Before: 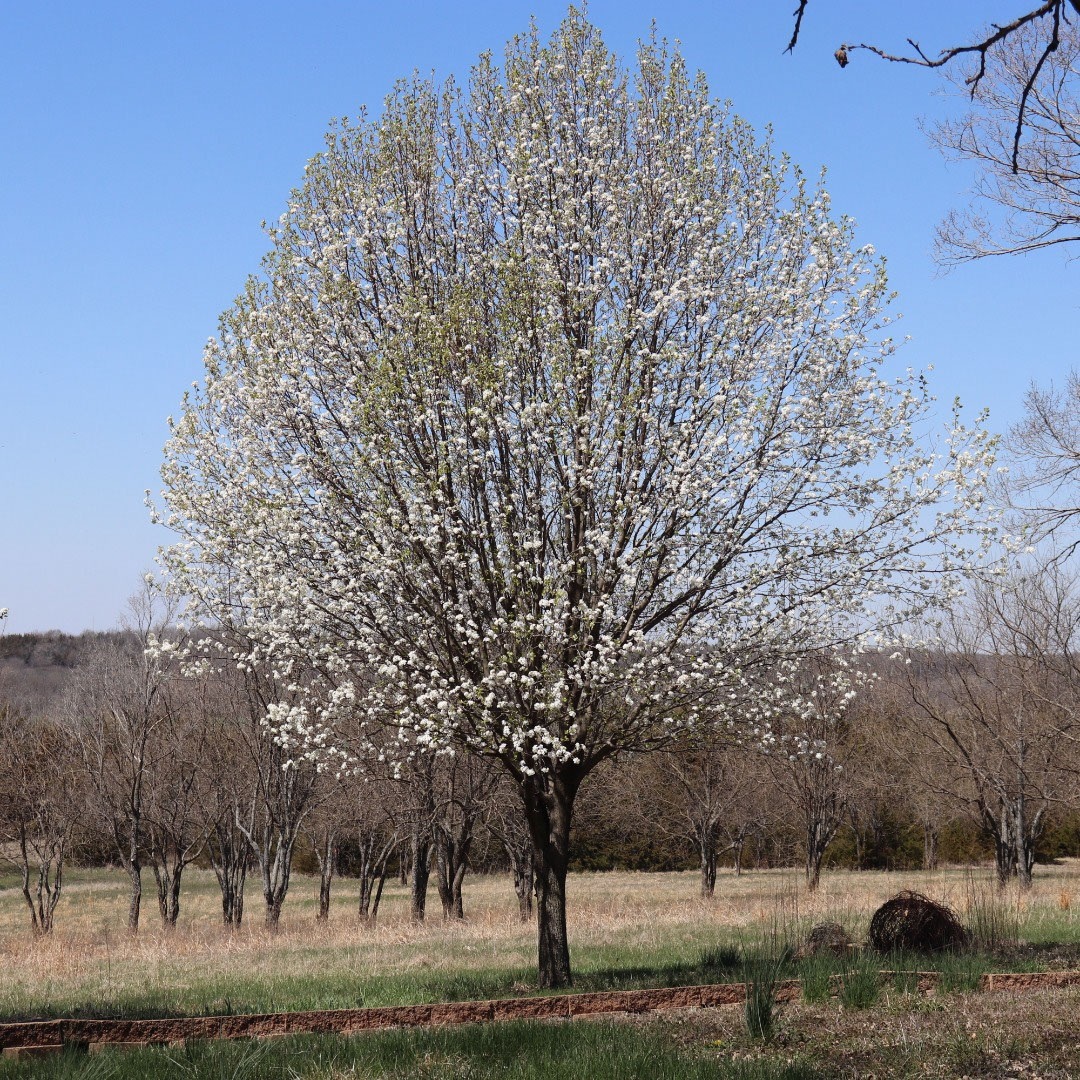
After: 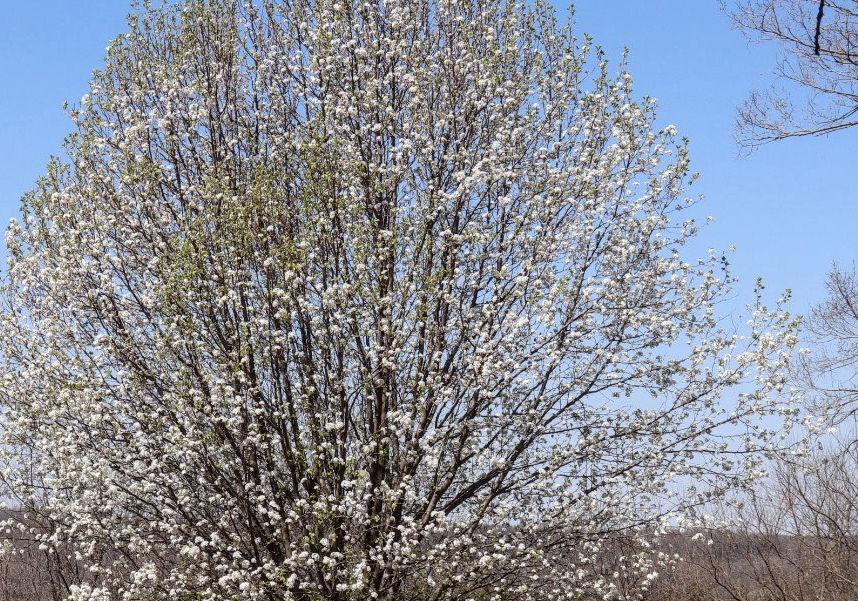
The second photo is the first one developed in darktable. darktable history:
crop: left 18.38%, top 11.092%, right 2.134%, bottom 33.217%
local contrast: on, module defaults
